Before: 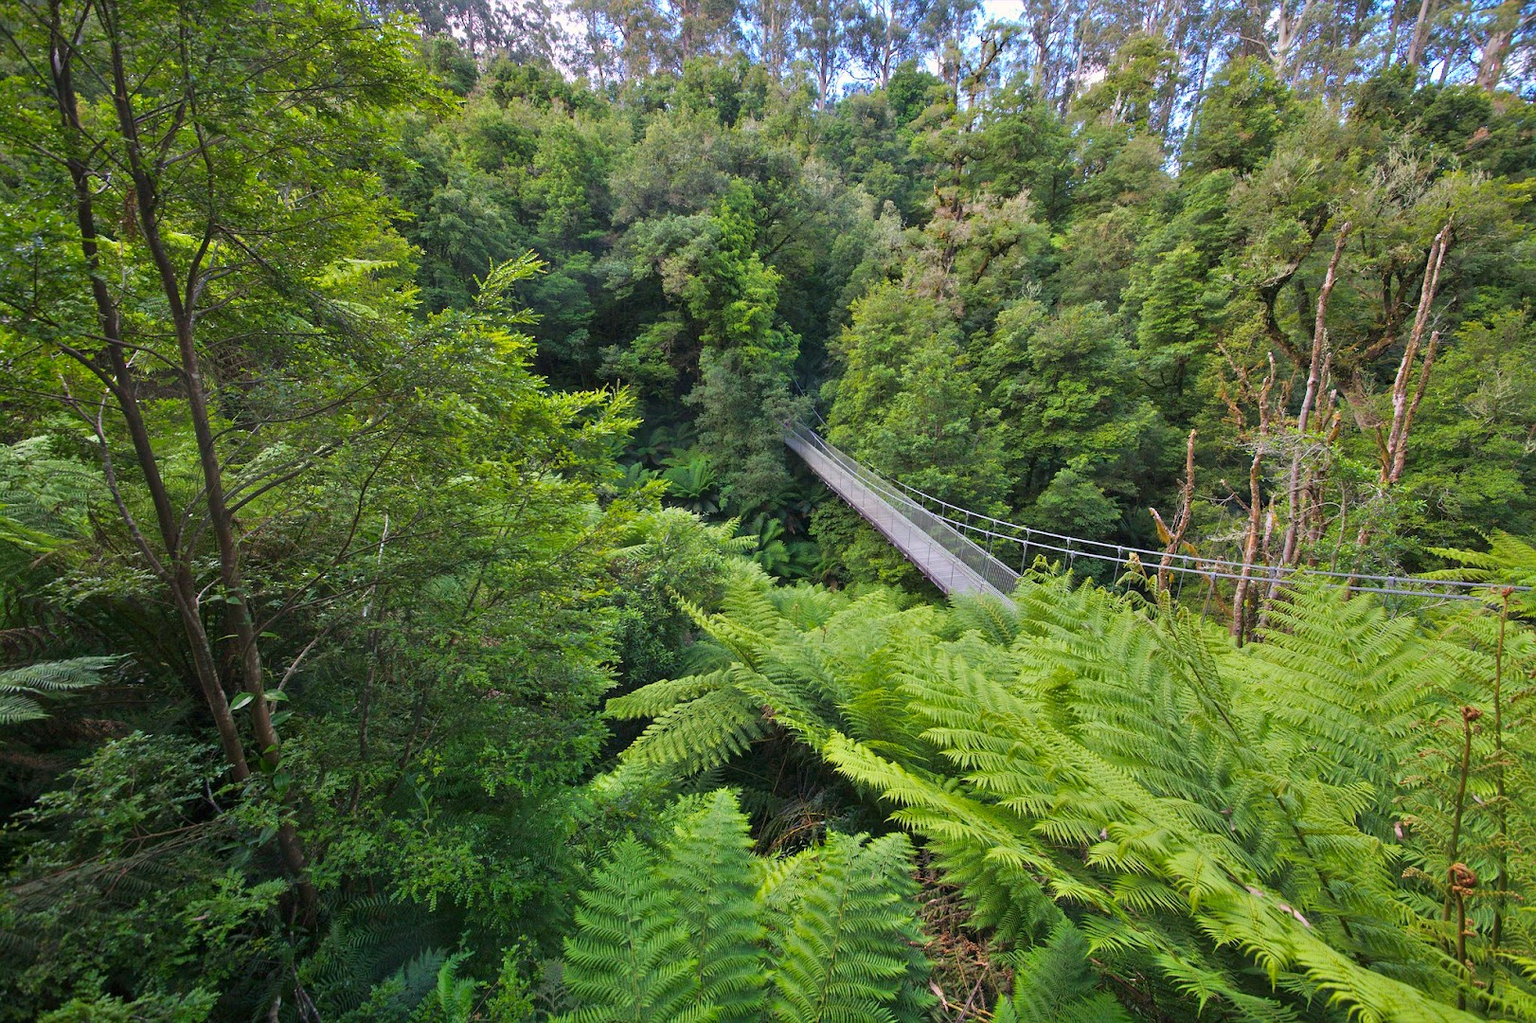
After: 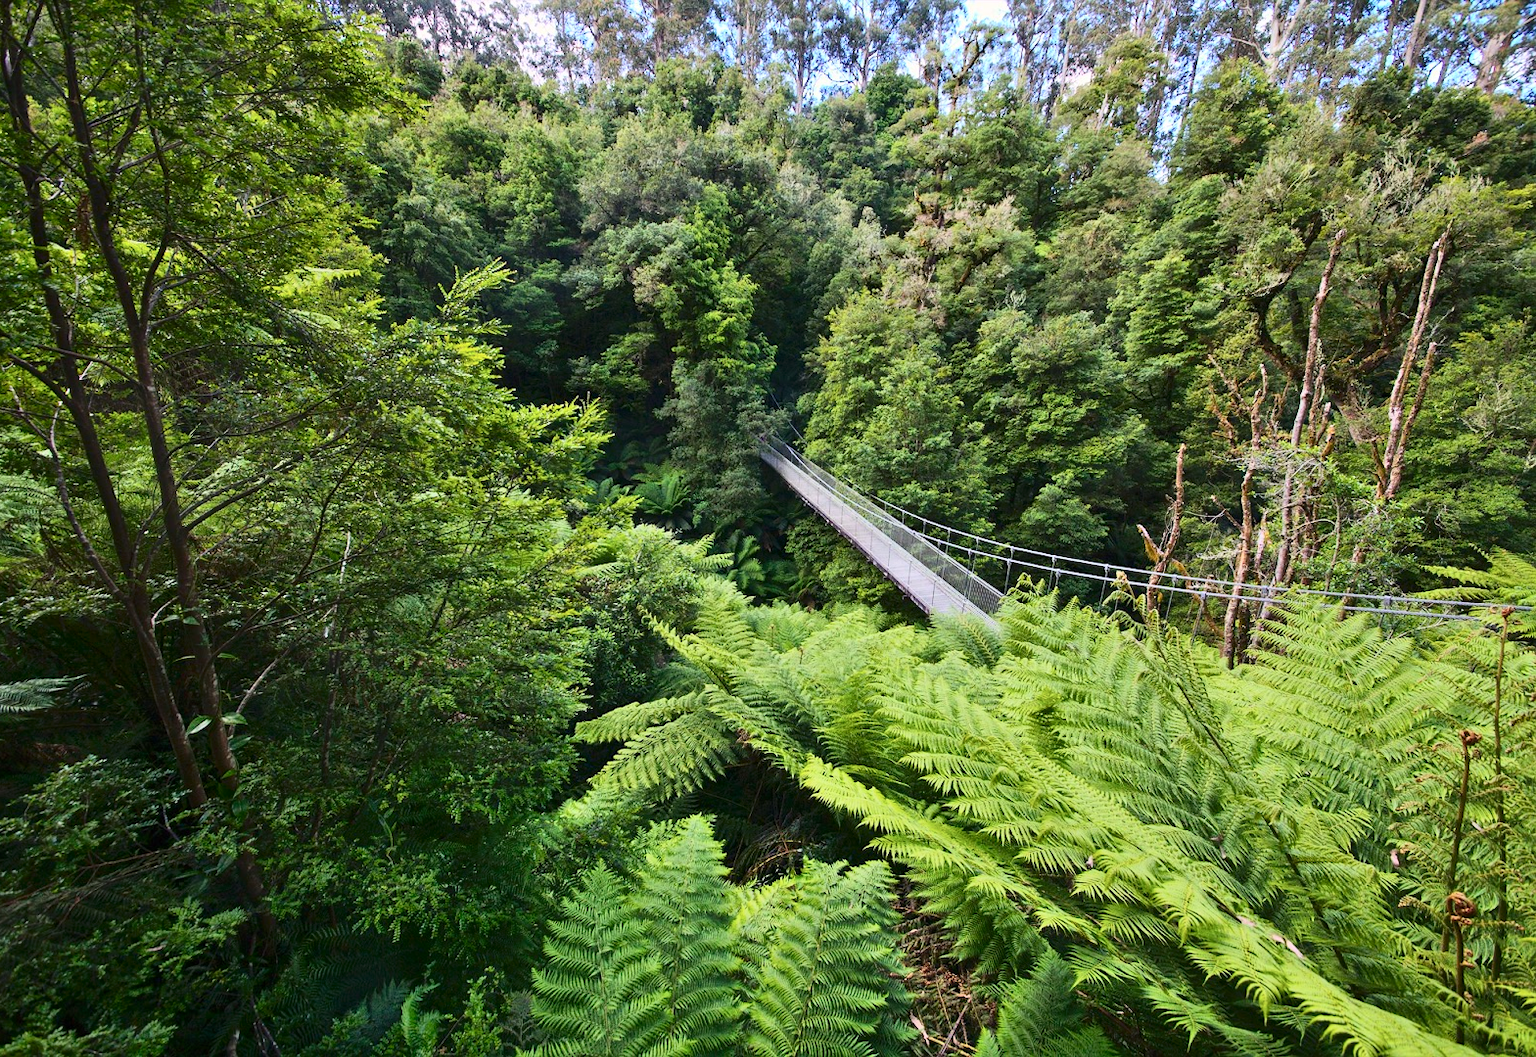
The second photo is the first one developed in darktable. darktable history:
crop and rotate: left 3.235%
tone curve: curves: ch0 [(0, 0) (0.288, 0.201) (0.683, 0.793) (1, 1)], color space Lab, independent channels, preserve colors none
